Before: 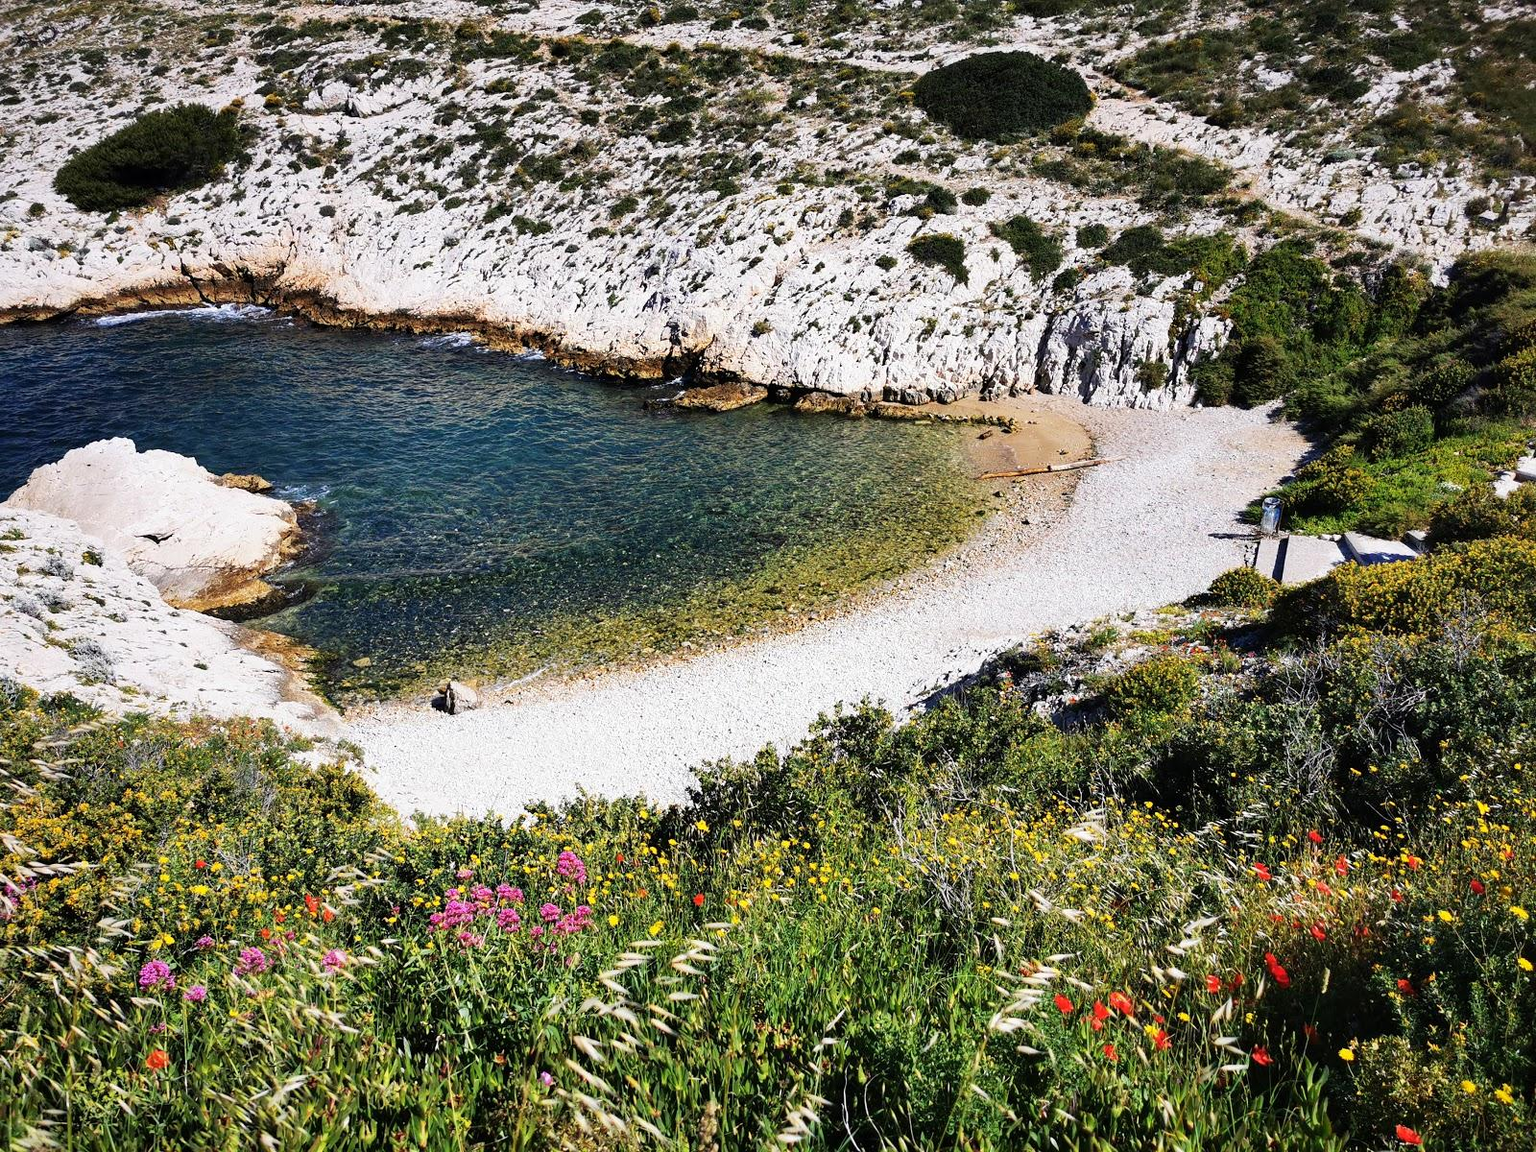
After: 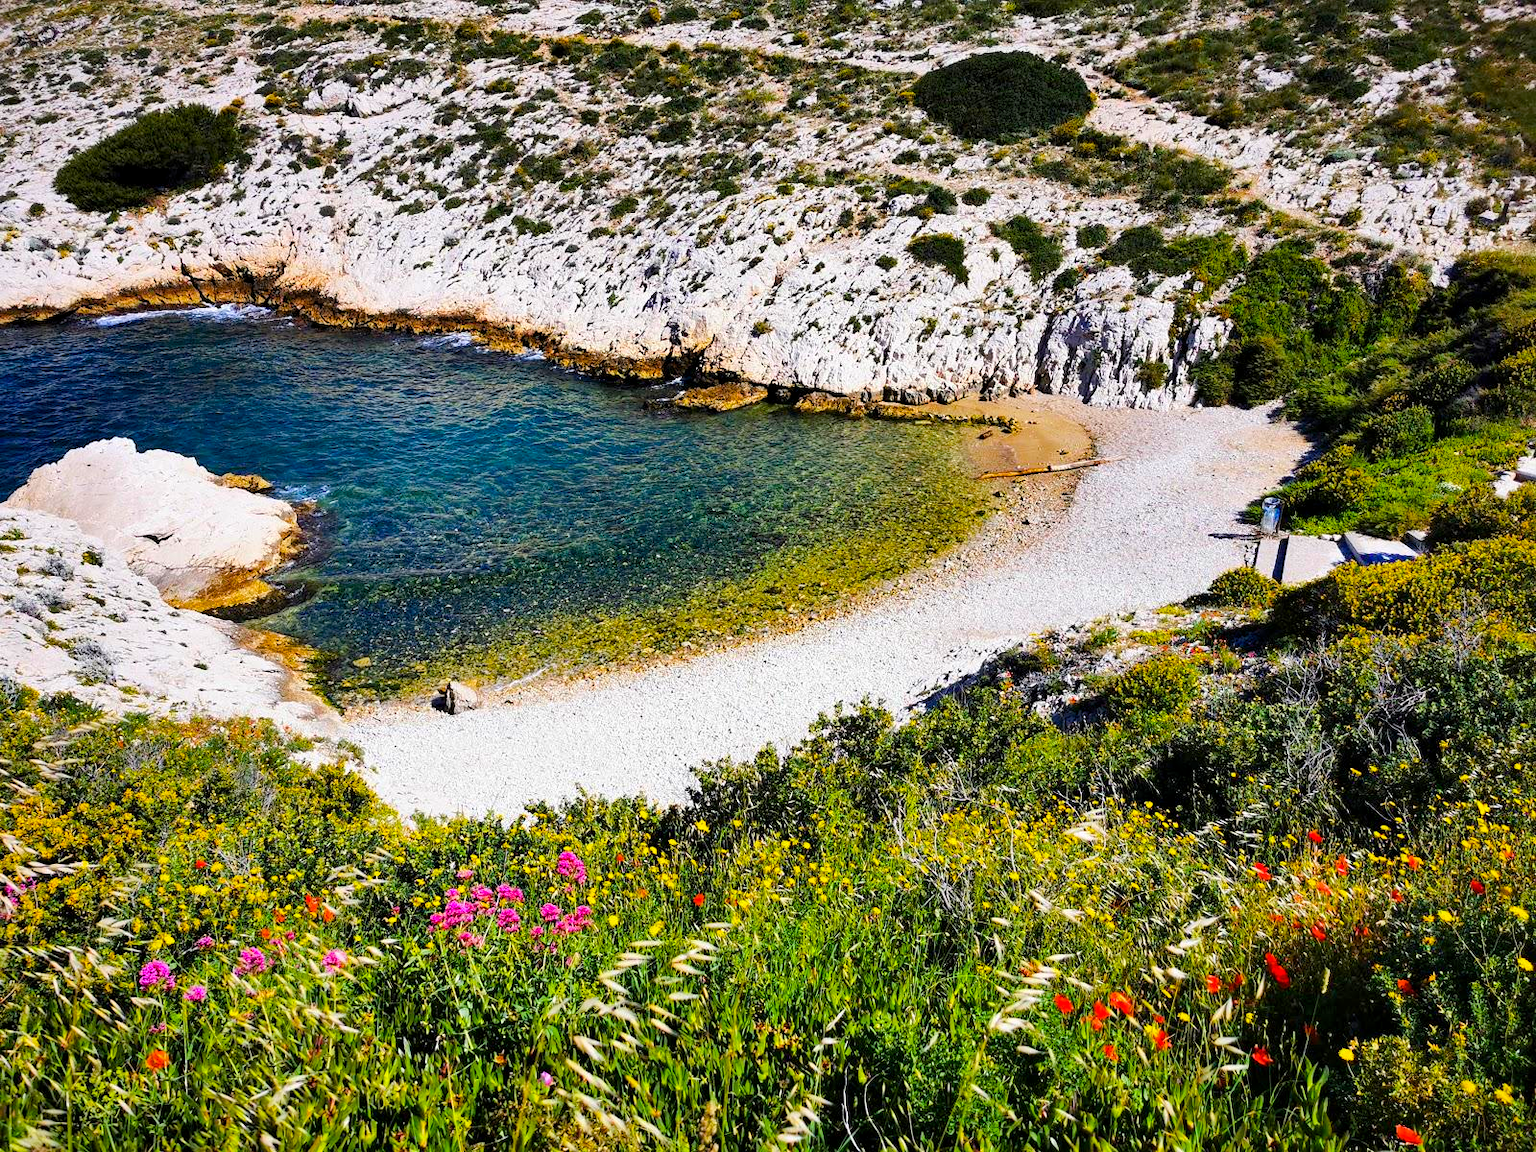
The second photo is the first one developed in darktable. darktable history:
exposure: black level correction 0.002, compensate exposure bias true, compensate highlight preservation false
tone equalizer: on, module defaults
shadows and highlights: shadows 30.67, highlights -63.05, soften with gaussian
color balance rgb: linear chroma grading › global chroma 20.082%, perceptual saturation grading › global saturation 29.924%, perceptual brilliance grading › mid-tones 10.898%, perceptual brilliance grading › shadows 14.735%, global vibrance 3.068%
